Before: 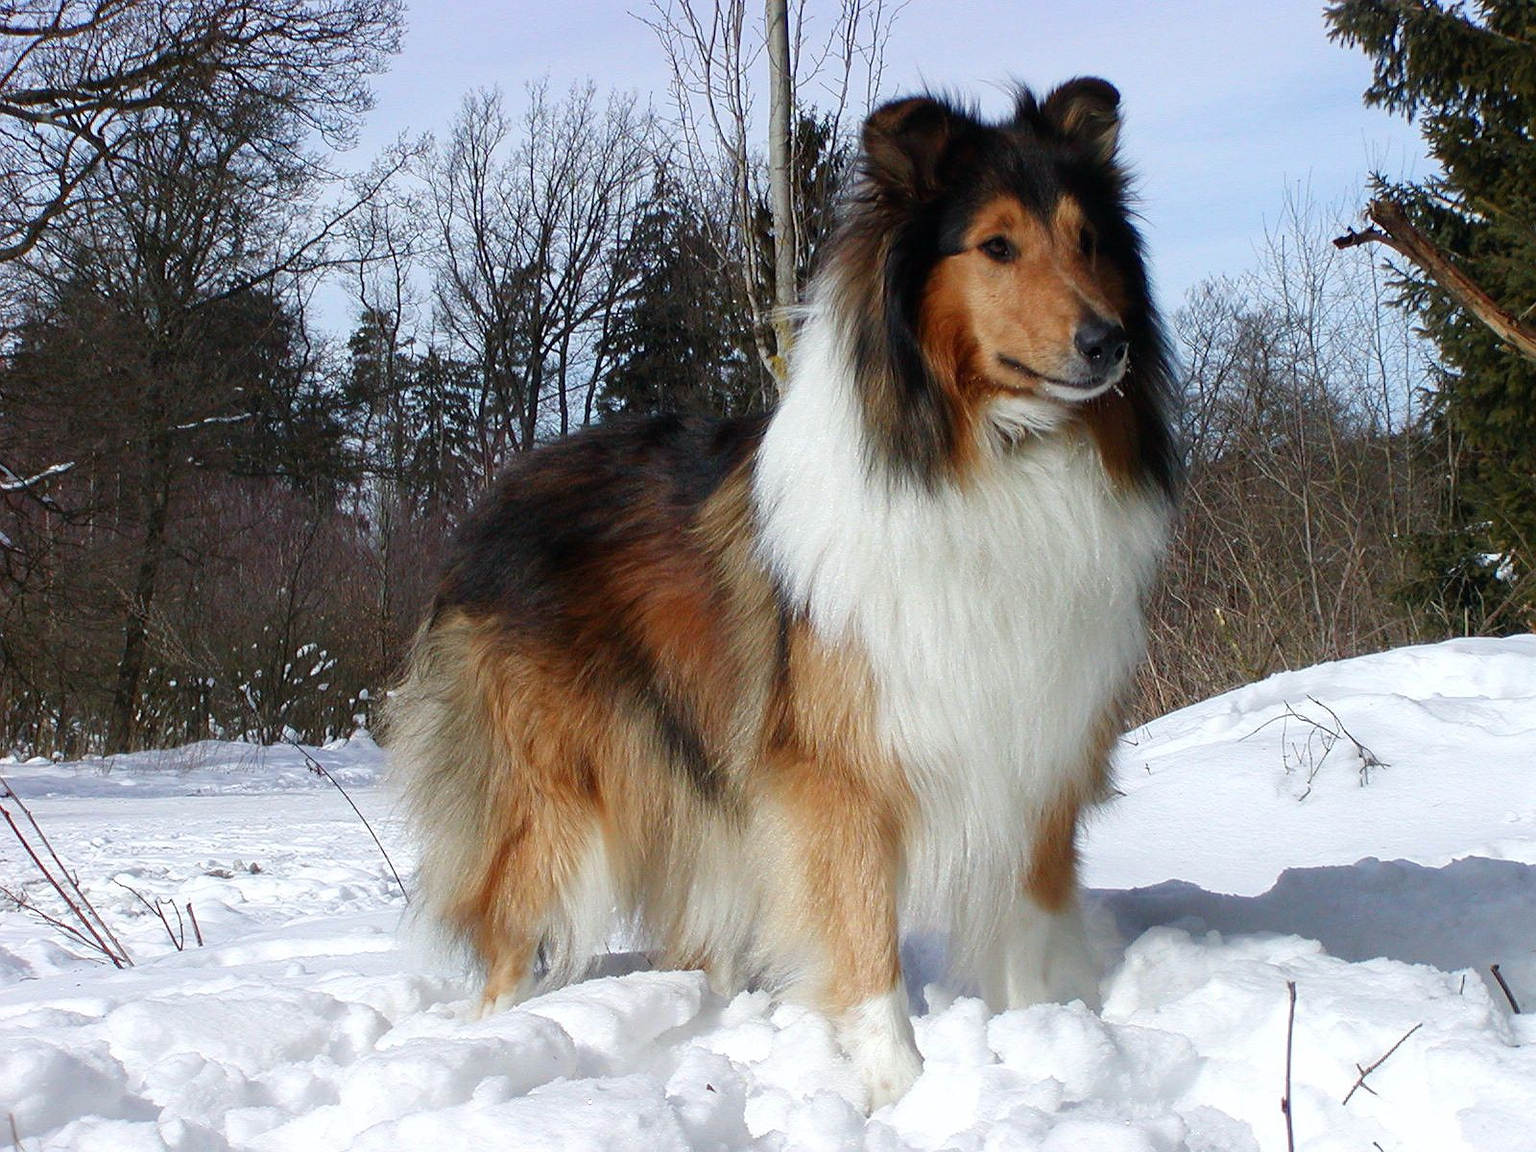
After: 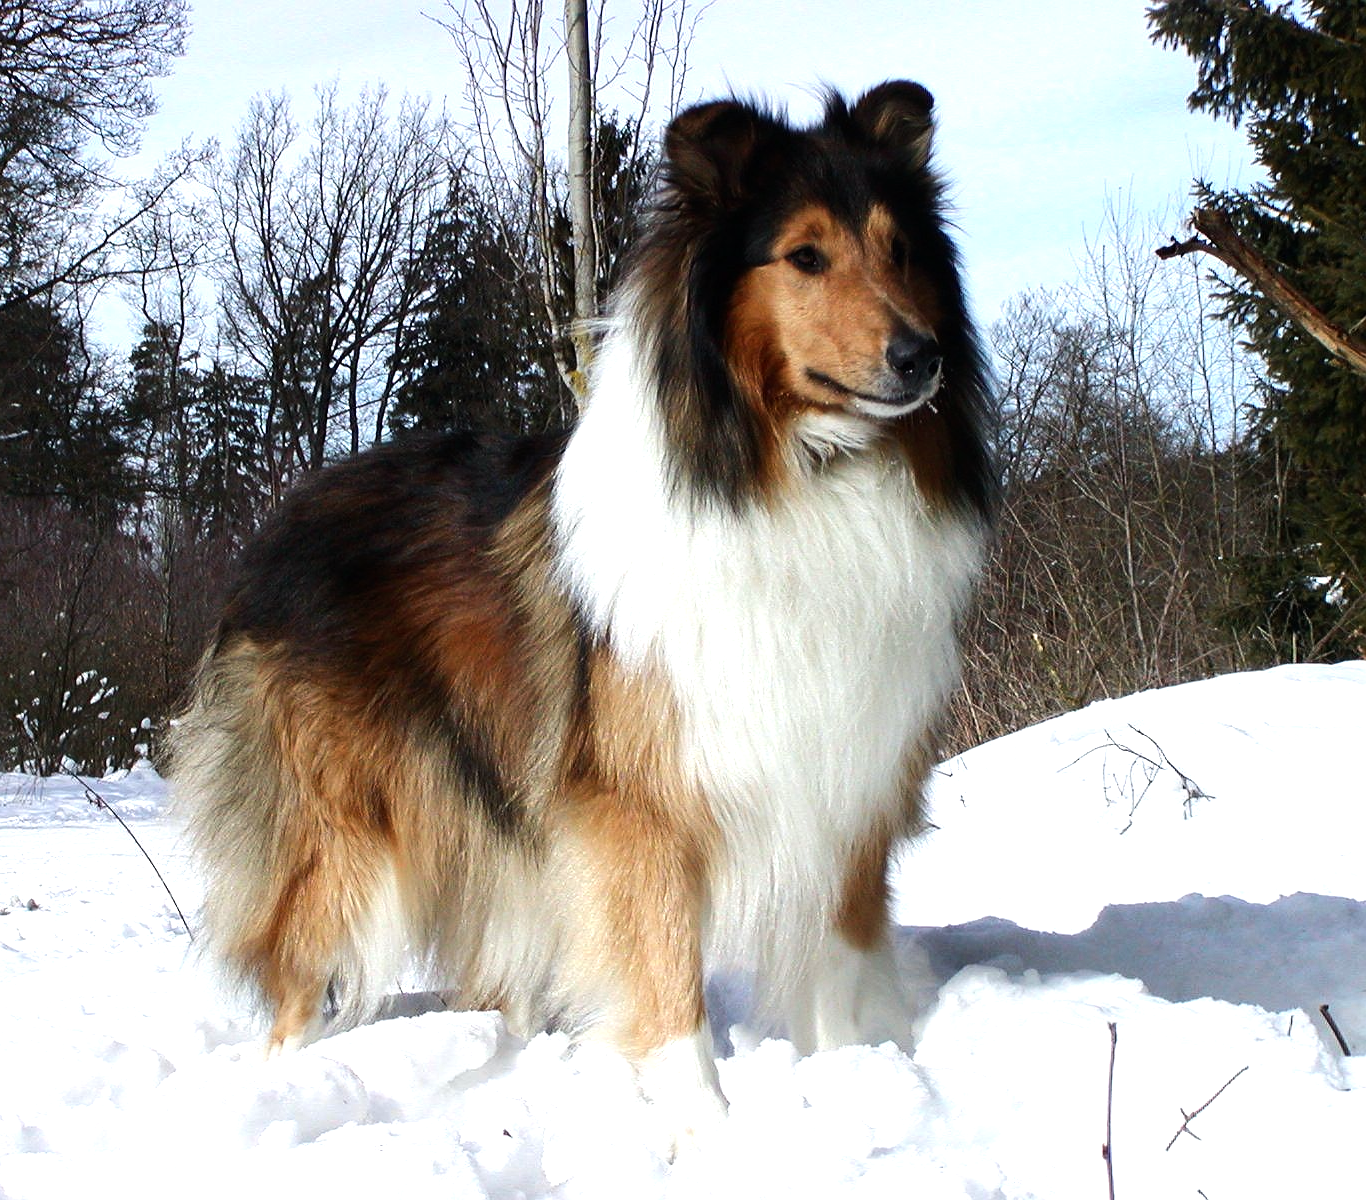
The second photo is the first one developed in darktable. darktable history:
crop and rotate: left 14.584%
tone equalizer: -8 EV -0.75 EV, -7 EV -0.7 EV, -6 EV -0.6 EV, -5 EV -0.4 EV, -3 EV 0.4 EV, -2 EV 0.6 EV, -1 EV 0.7 EV, +0 EV 0.75 EV, edges refinement/feathering 500, mask exposure compensation -1.57 EV, preserve details no
